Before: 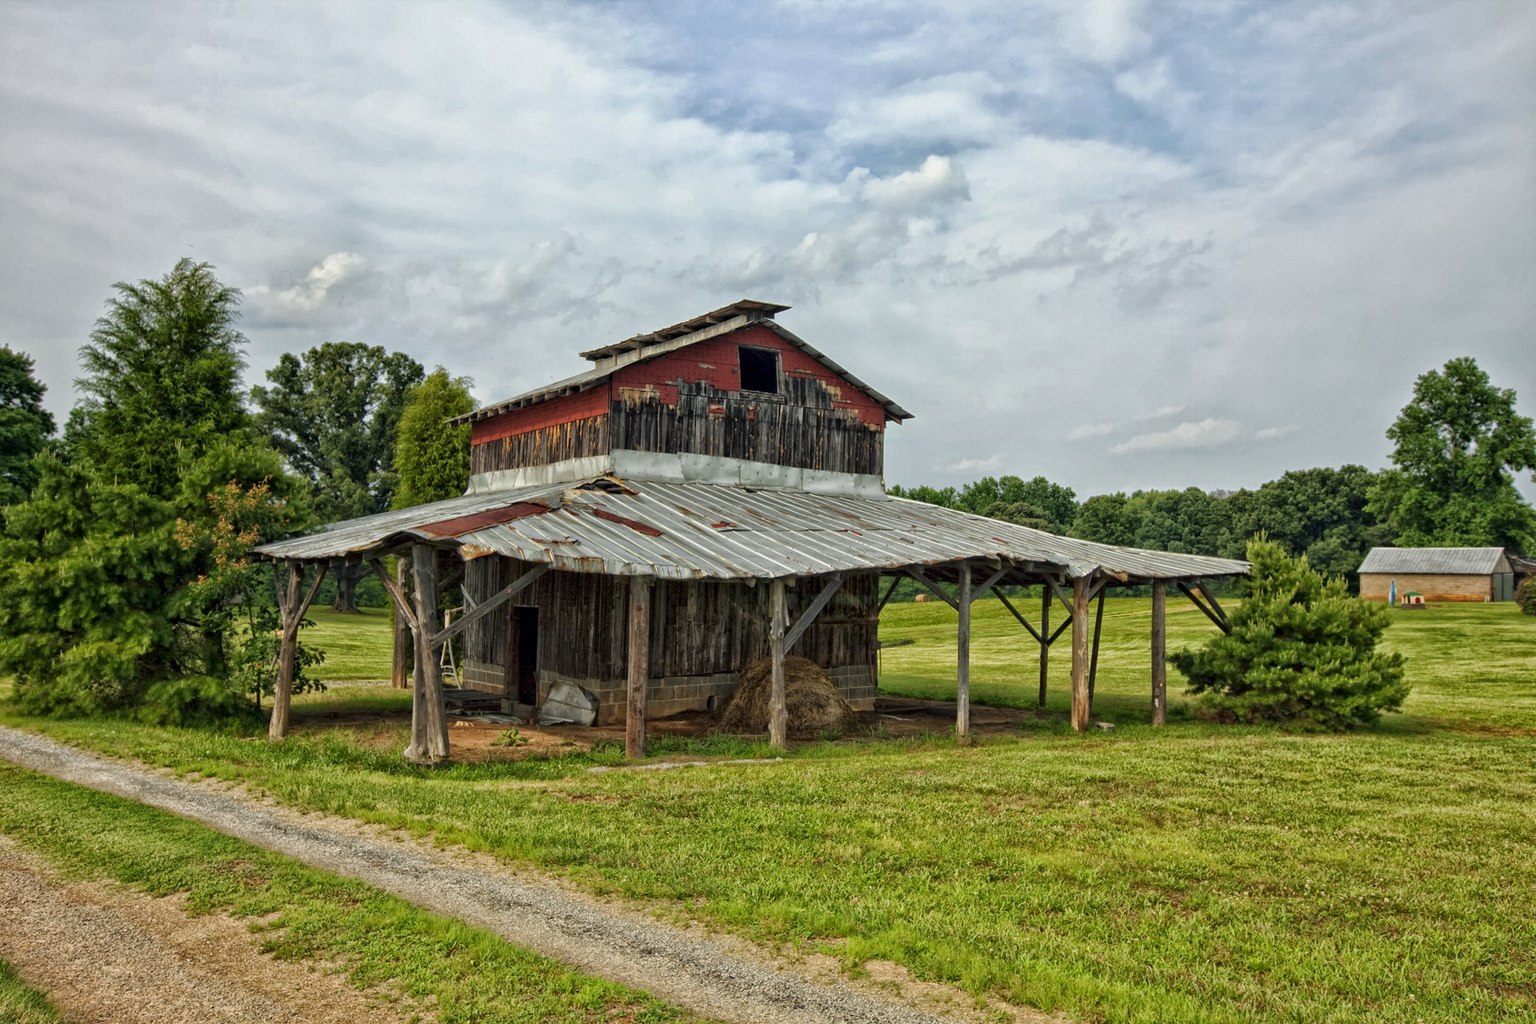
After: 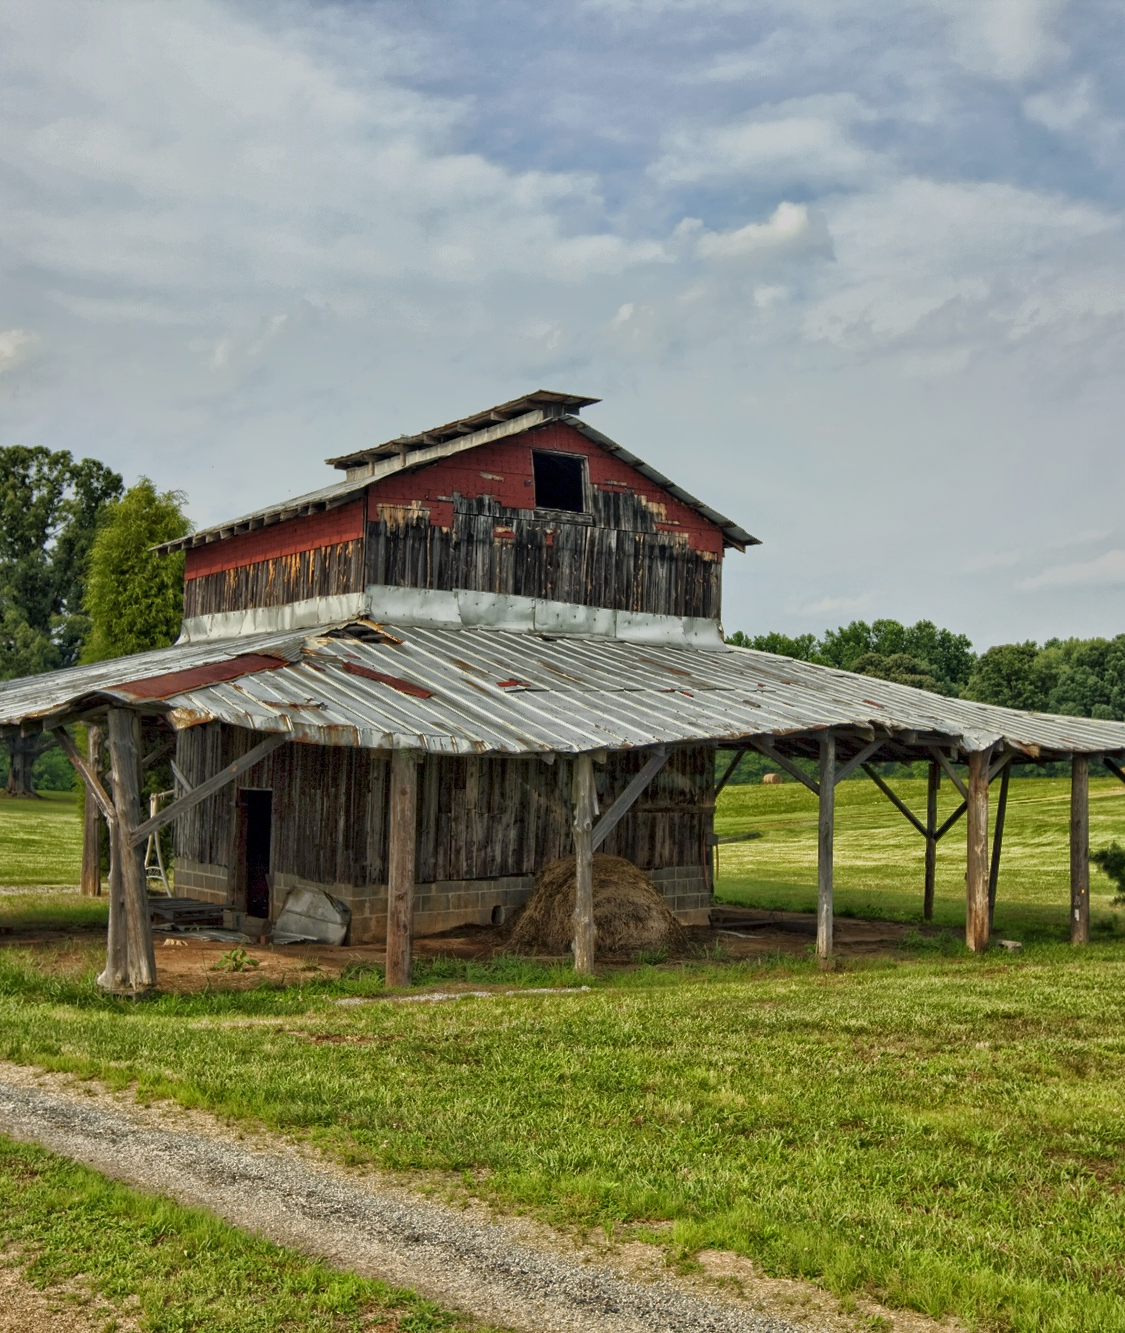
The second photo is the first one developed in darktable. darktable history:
crop: left 21.496%, right 22.254%
tone equalizer: -7 EV -0.63 EV, -6 EV 1 EV, -5 EV -0.45 EV, -4 EV 0.43 EV, -3 EV 0.41 EV, -2 EV 0.15 EV, -1 EV -0.15 EV, +0 EV -0.39 EV, smoothing diameter 25%, edges refinement/feathering 10, preserve details guided filter
